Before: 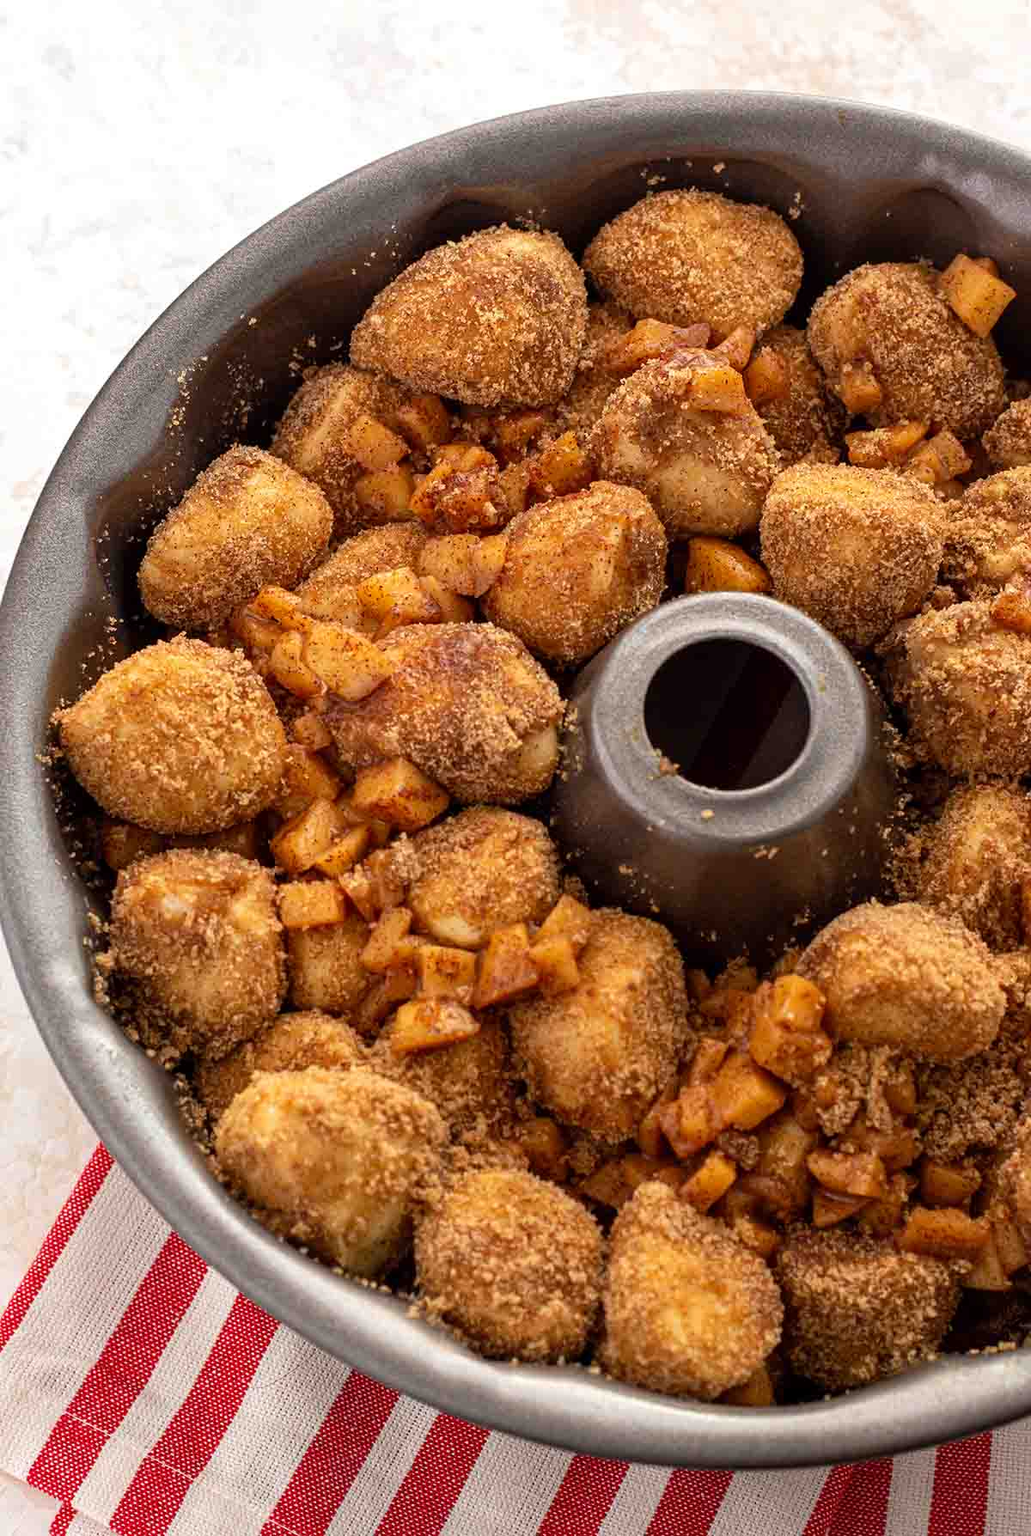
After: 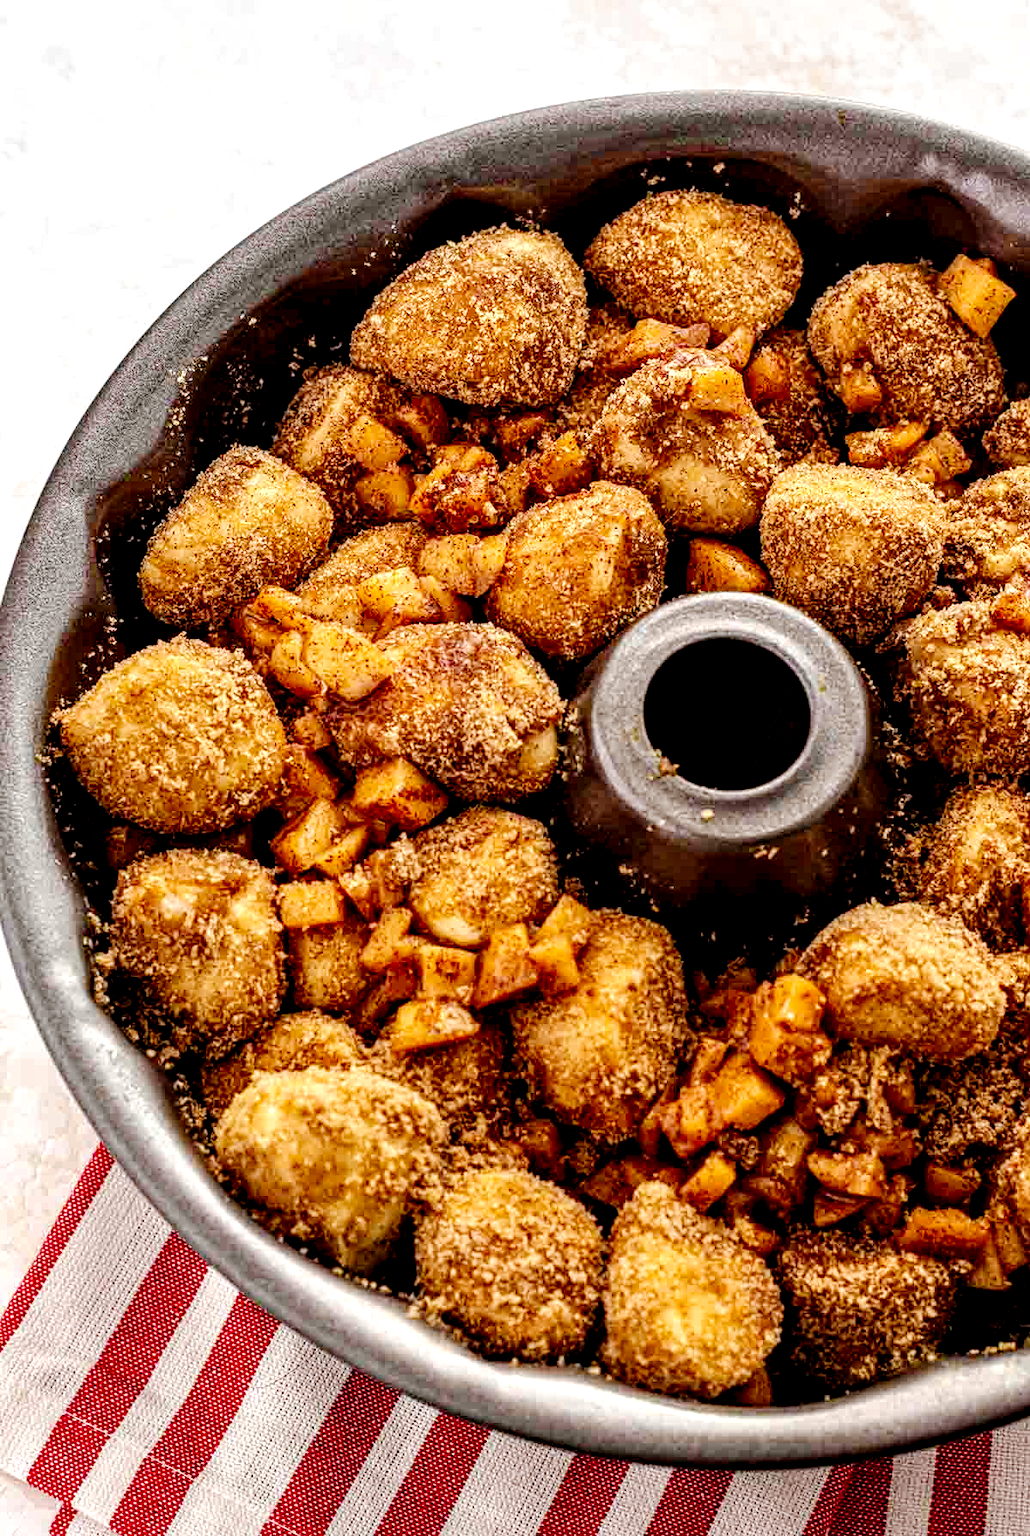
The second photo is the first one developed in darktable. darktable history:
local contrast: highlights 60%, shadows 60%, detail 160%
contrast brightness saturation: saturation -0.05
tone curve: curves: ch0 [(0, 0) (0.003, 0) (0.011, 0.001) (0.025, 0.003) (0.044, 0.005) (0.069, 0.012) (0.1, 0.023) (0.136, 0.039) (0.177, 0.088) (0.224, 0.15) (0.277, 0.24) (0.335, 0.337) (0.399, 0.437) (0.468, 0.535) (0.543, 0.629) (0.623, 0.71) (0.709, 0.782) (0.801, 0.856) (0.898, 0.94) (1, 1)], preserve colors none
haze removal: compatibility mode true, adaptive false
